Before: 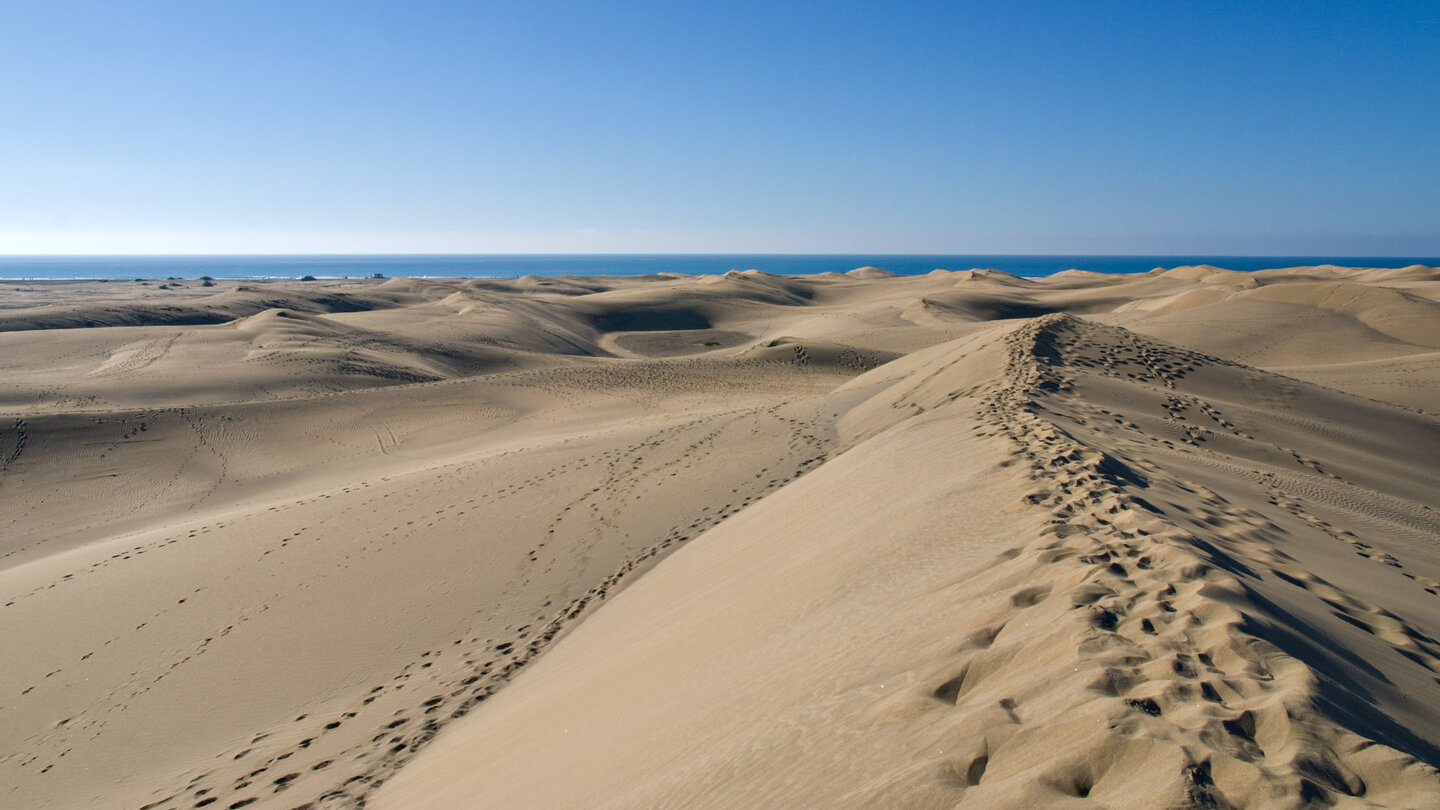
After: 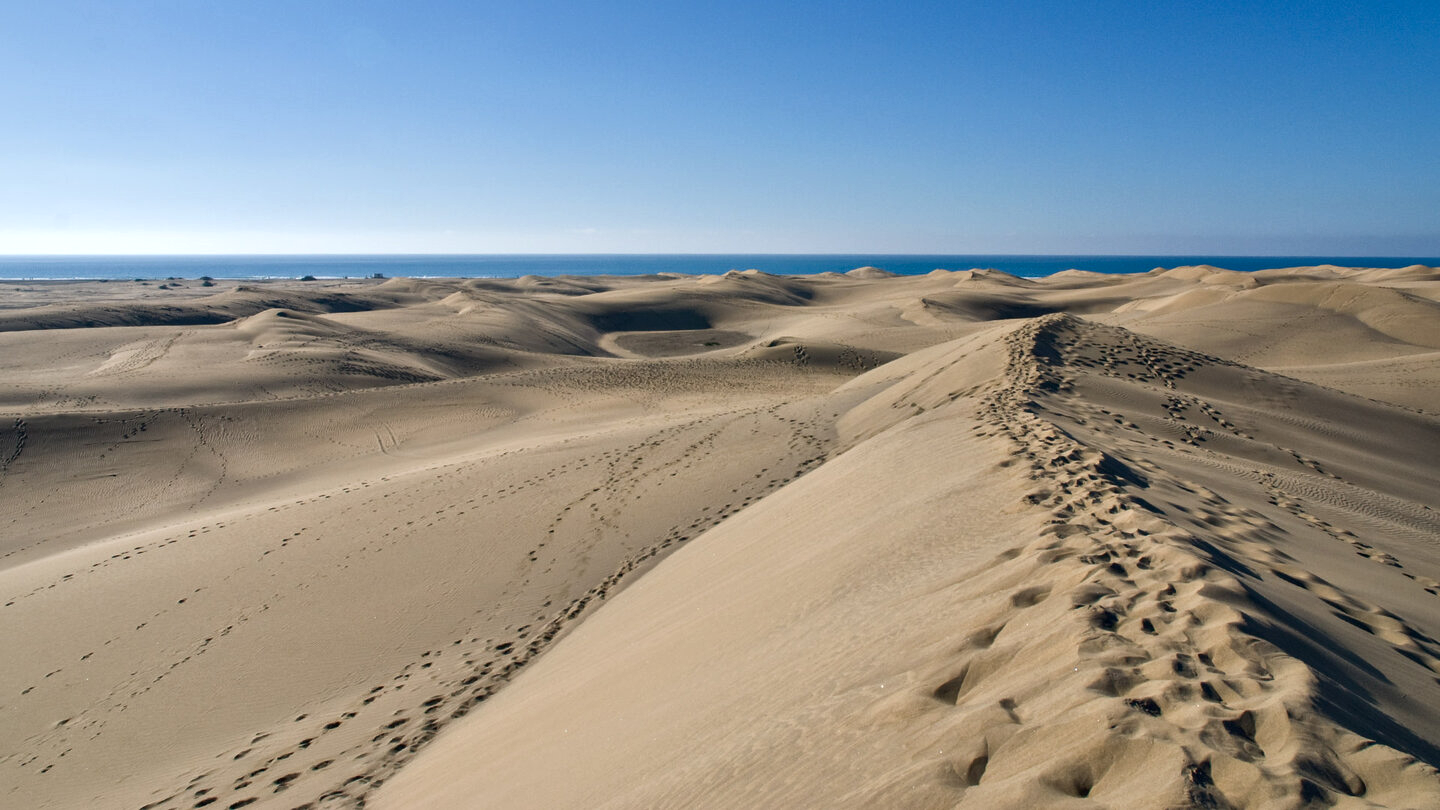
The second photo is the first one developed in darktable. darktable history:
local contrast: mode bilateral grid, contrast 20, coarseness 49, detail 132%, midtone range 0.2
